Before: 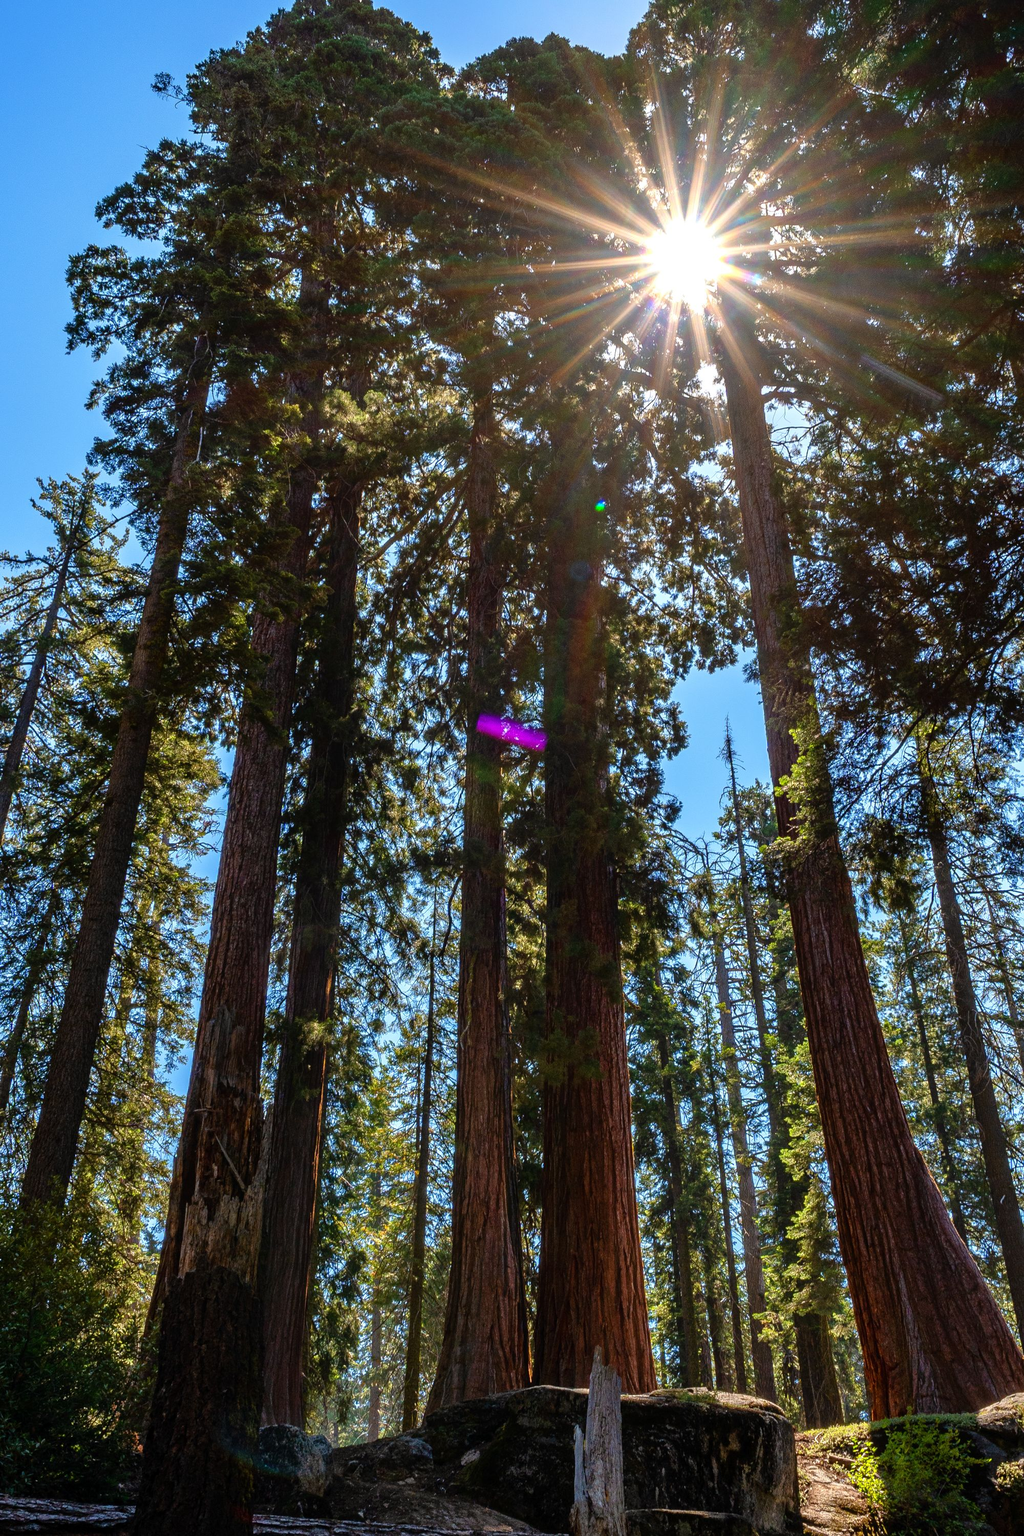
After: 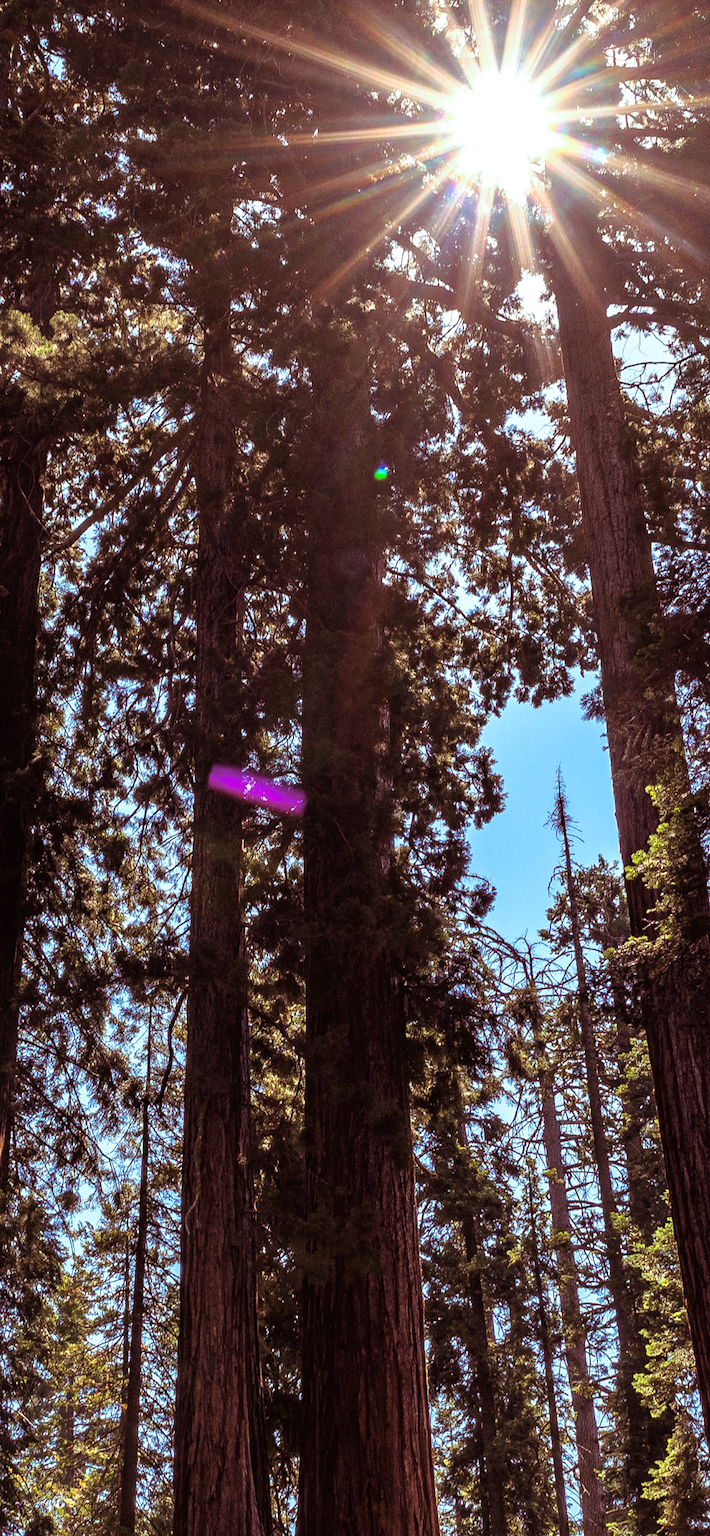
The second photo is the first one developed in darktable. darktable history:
split-toning: highlights › hue 180°
rgb curve: curves: ch0 [(0, 0) (0.078, 0.051) (0.929, 0.956) (1, 1)], compensate middle gray true
tone equalizer: on, module defaults
crop: left 32.075%, top 10.976%, right 18.355%, bottom 17.596%
